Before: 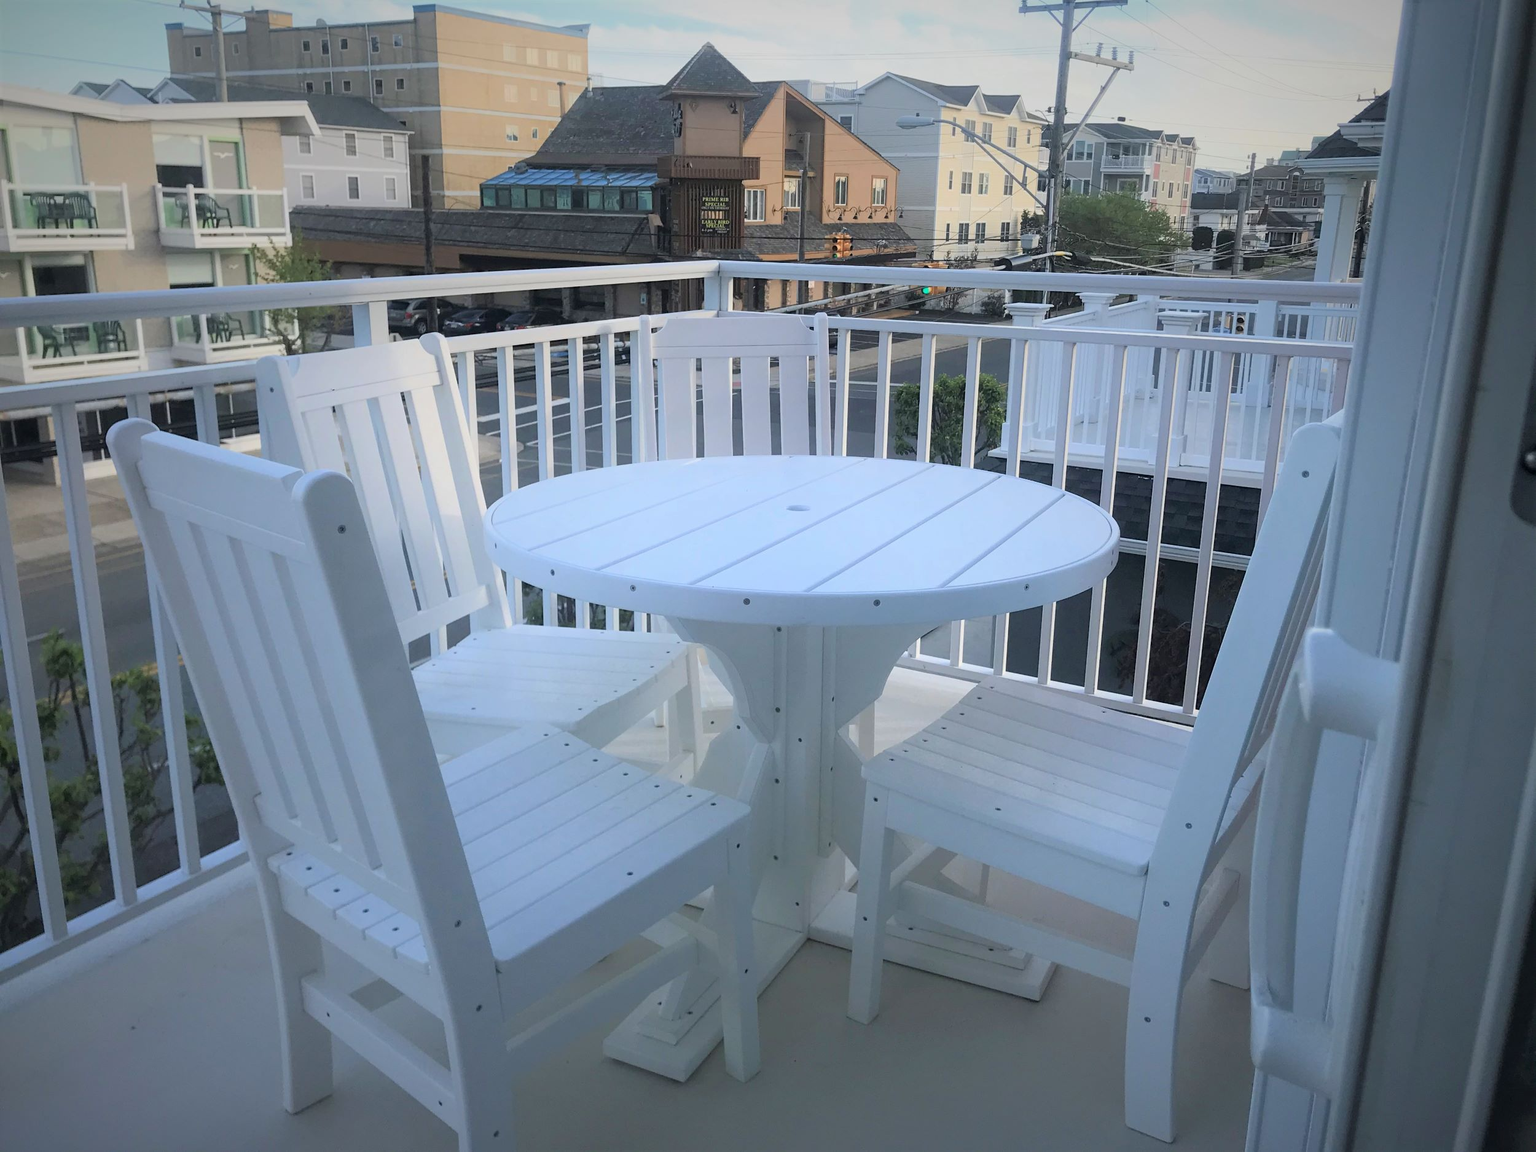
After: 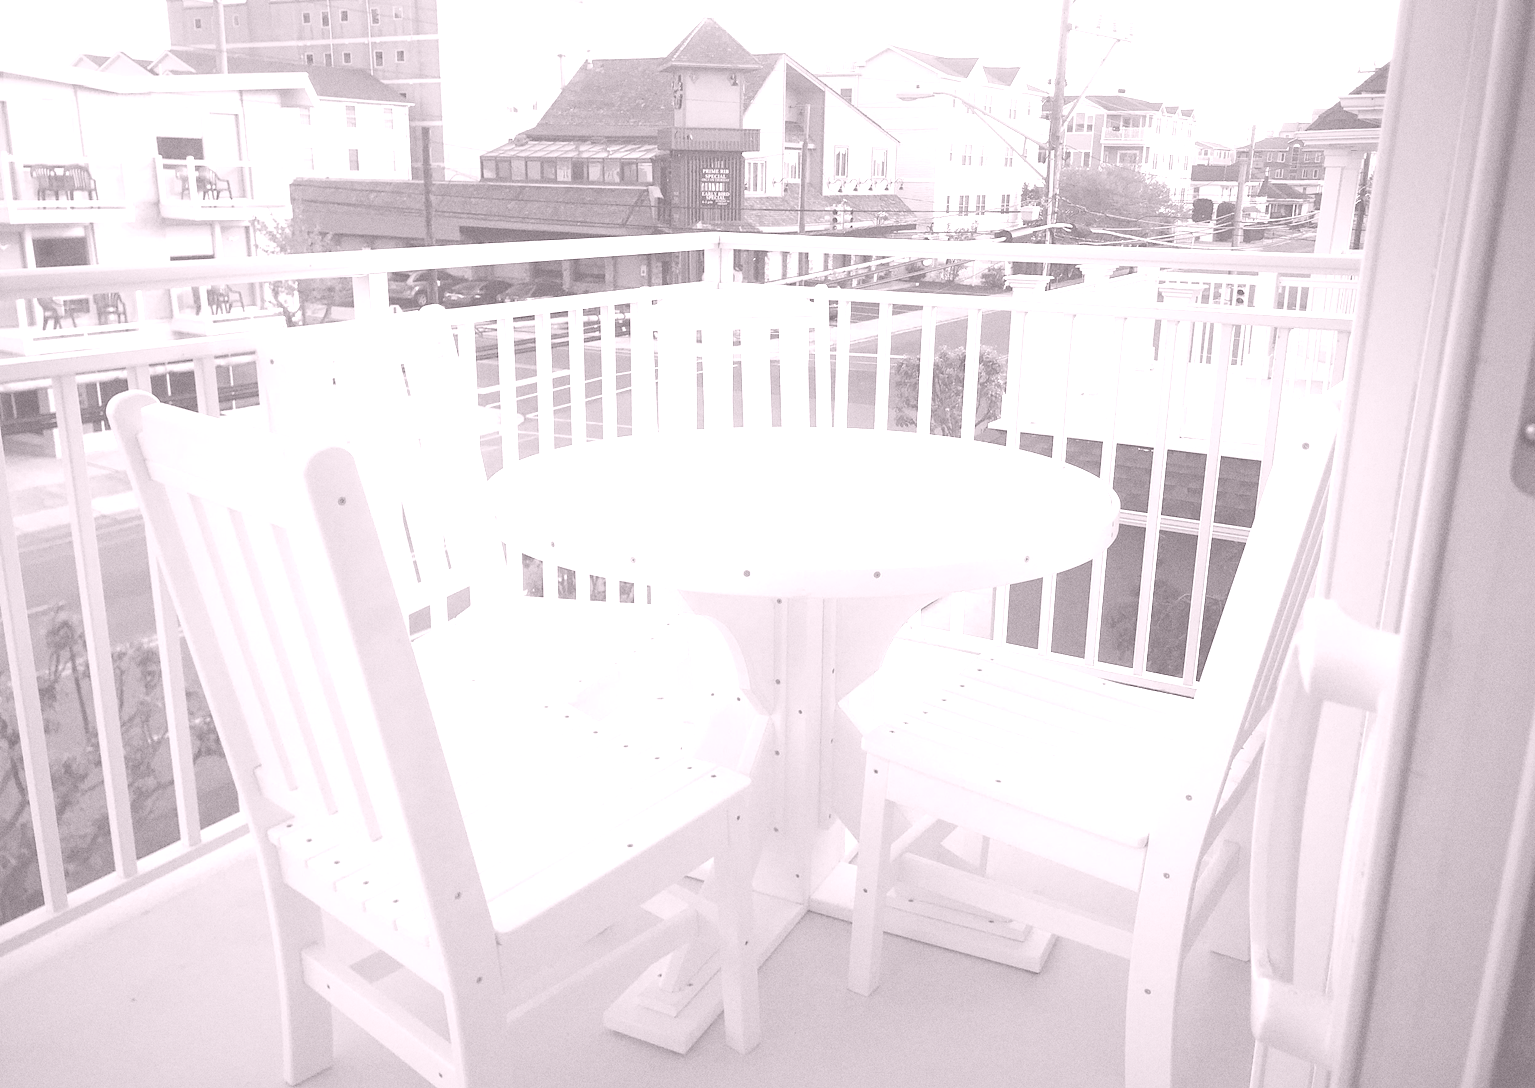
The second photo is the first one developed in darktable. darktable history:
velvia: on, module defaults
grain: coarseness 0.09 ISO, strength 40%
contrast brightness saturation: contrast 0.07
colorize: hue 25.2°, saturation 83%, source mix 82%, lightness 79%, version 1
crop and rotate: top 2.479%, bottom 3.018%
